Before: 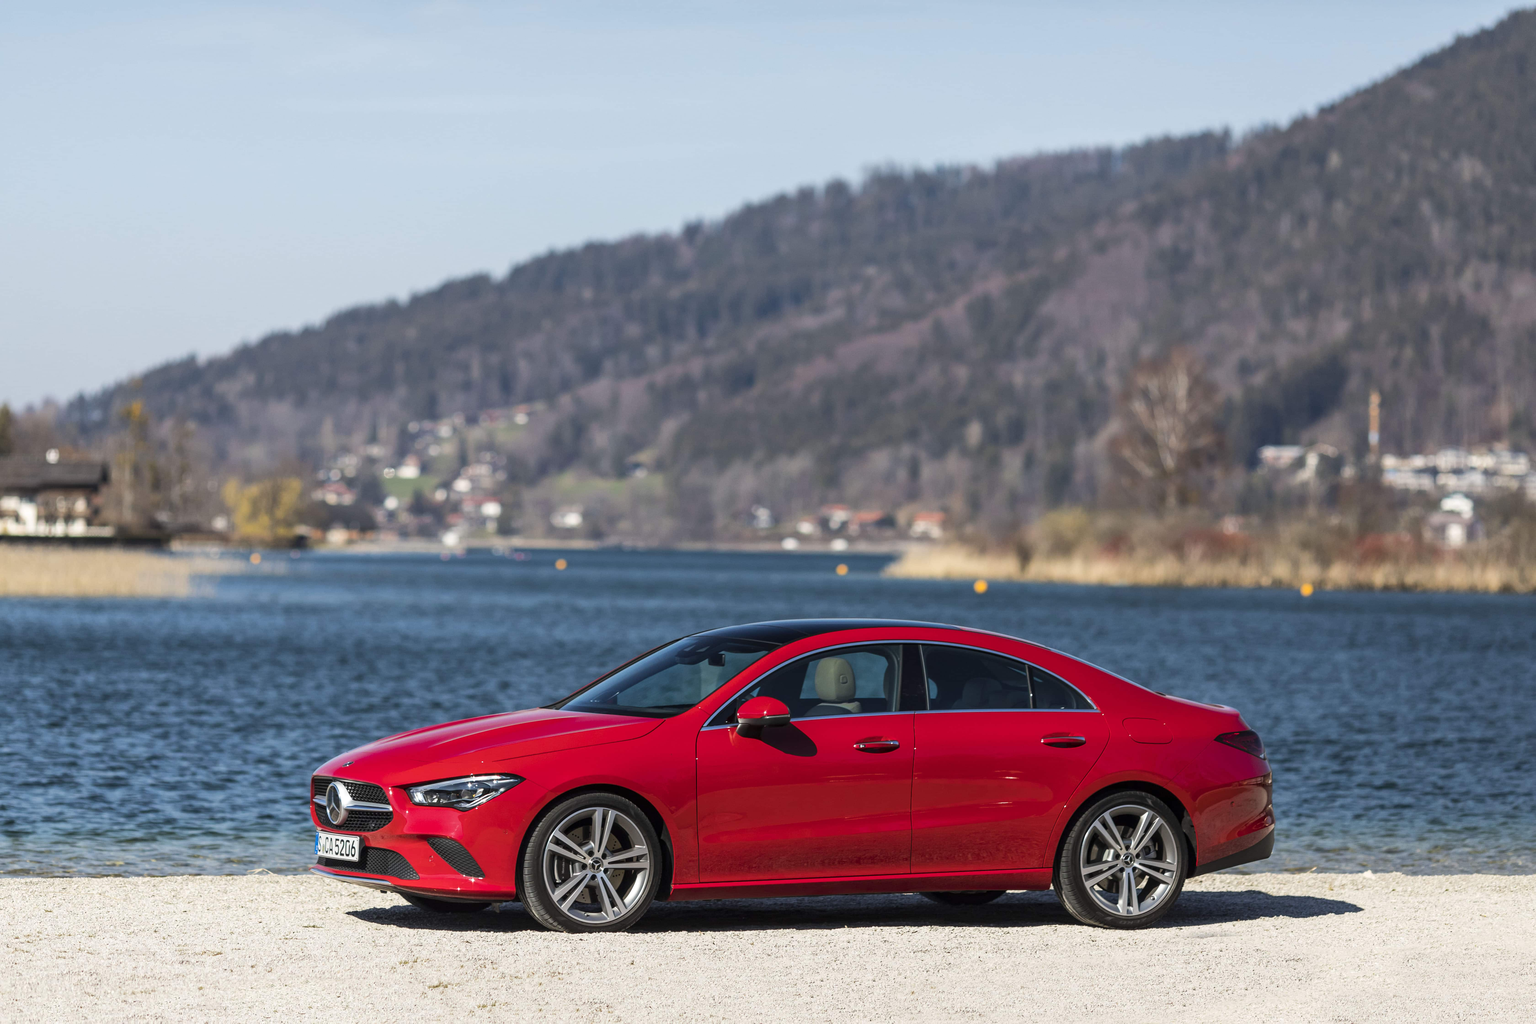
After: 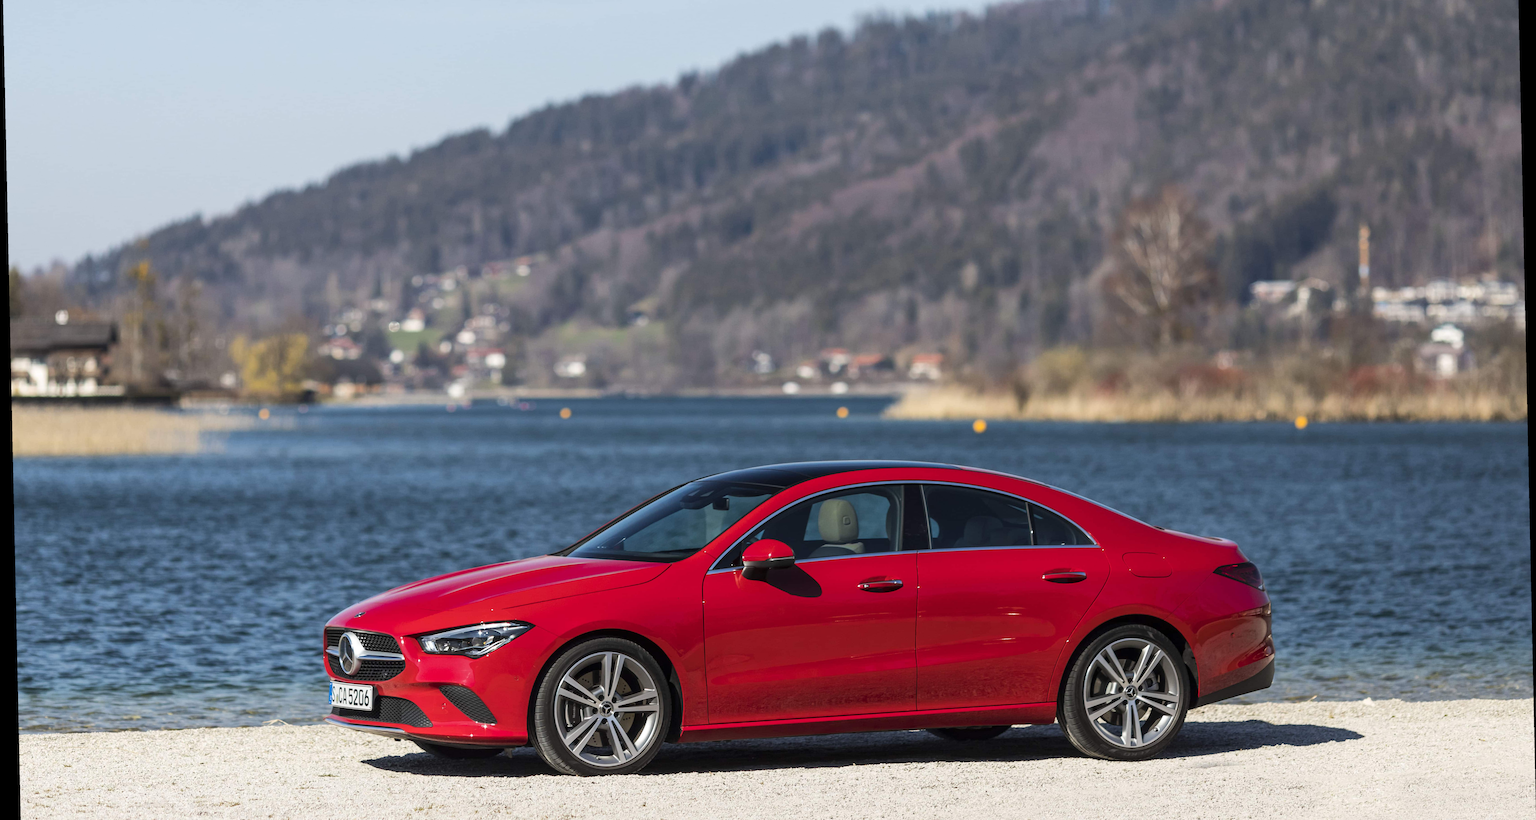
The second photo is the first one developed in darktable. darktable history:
crop and rotate: top 15.774%, bottom 5.506%
rotate and perspective: rotation -1.24°, automatic cropping off
